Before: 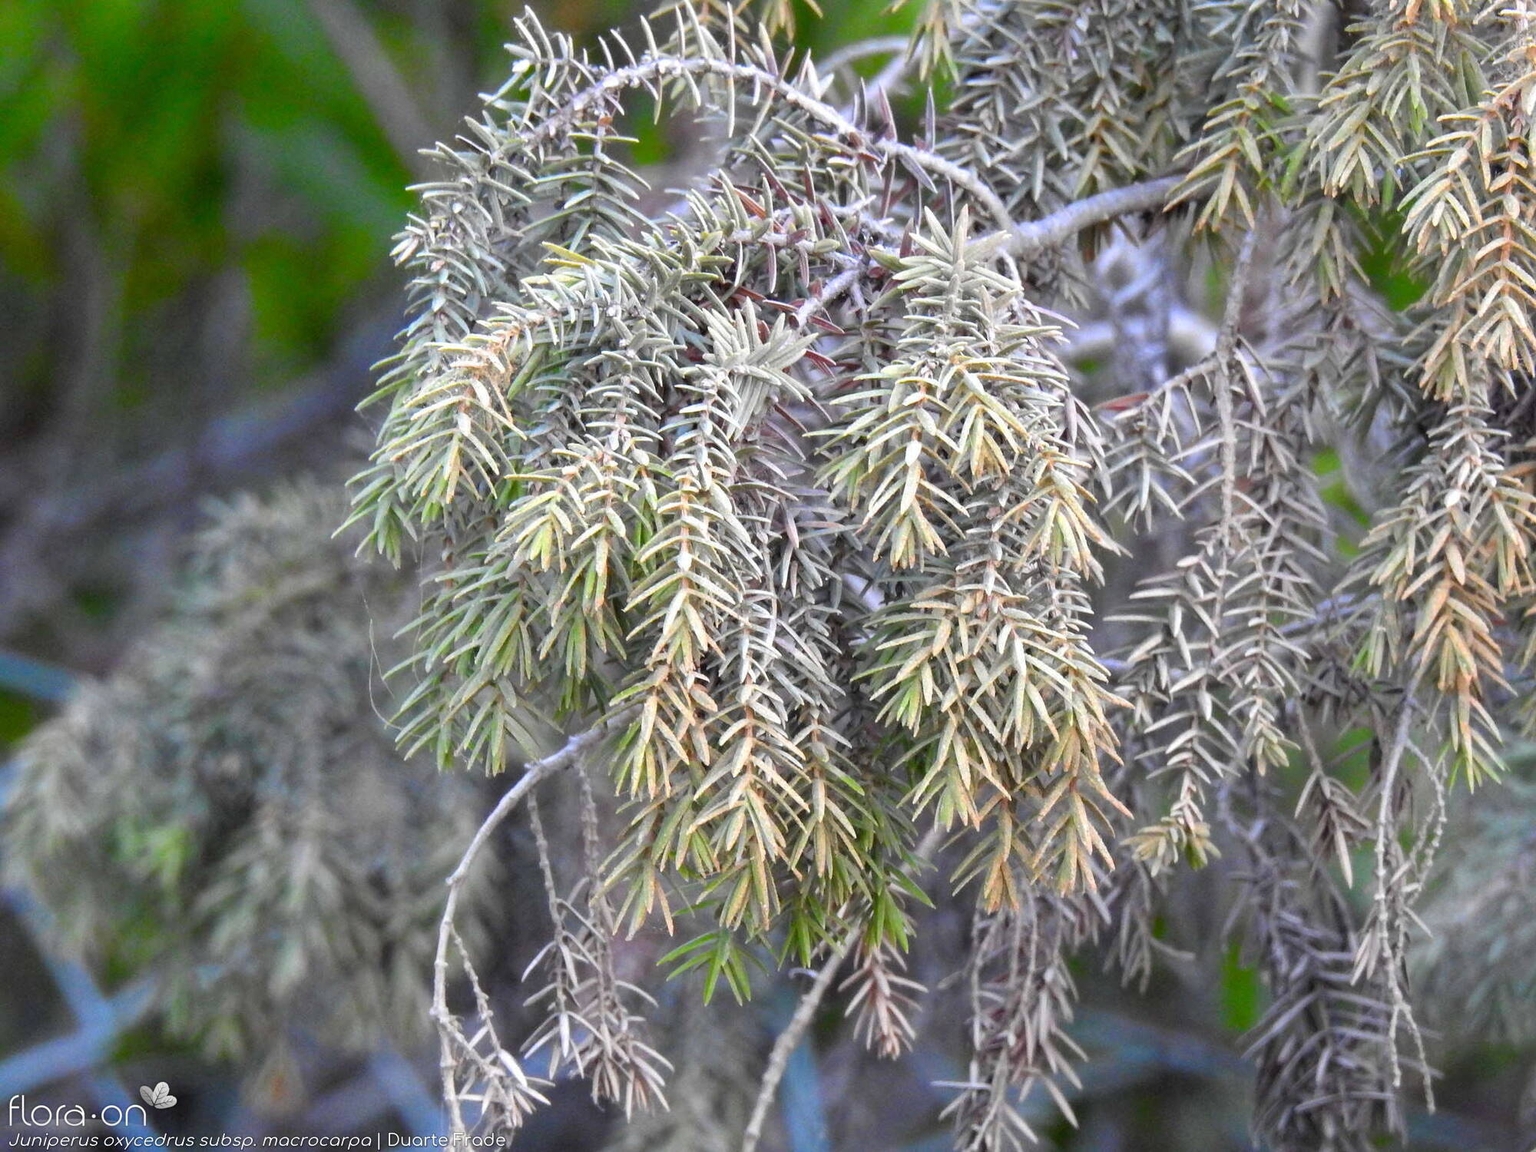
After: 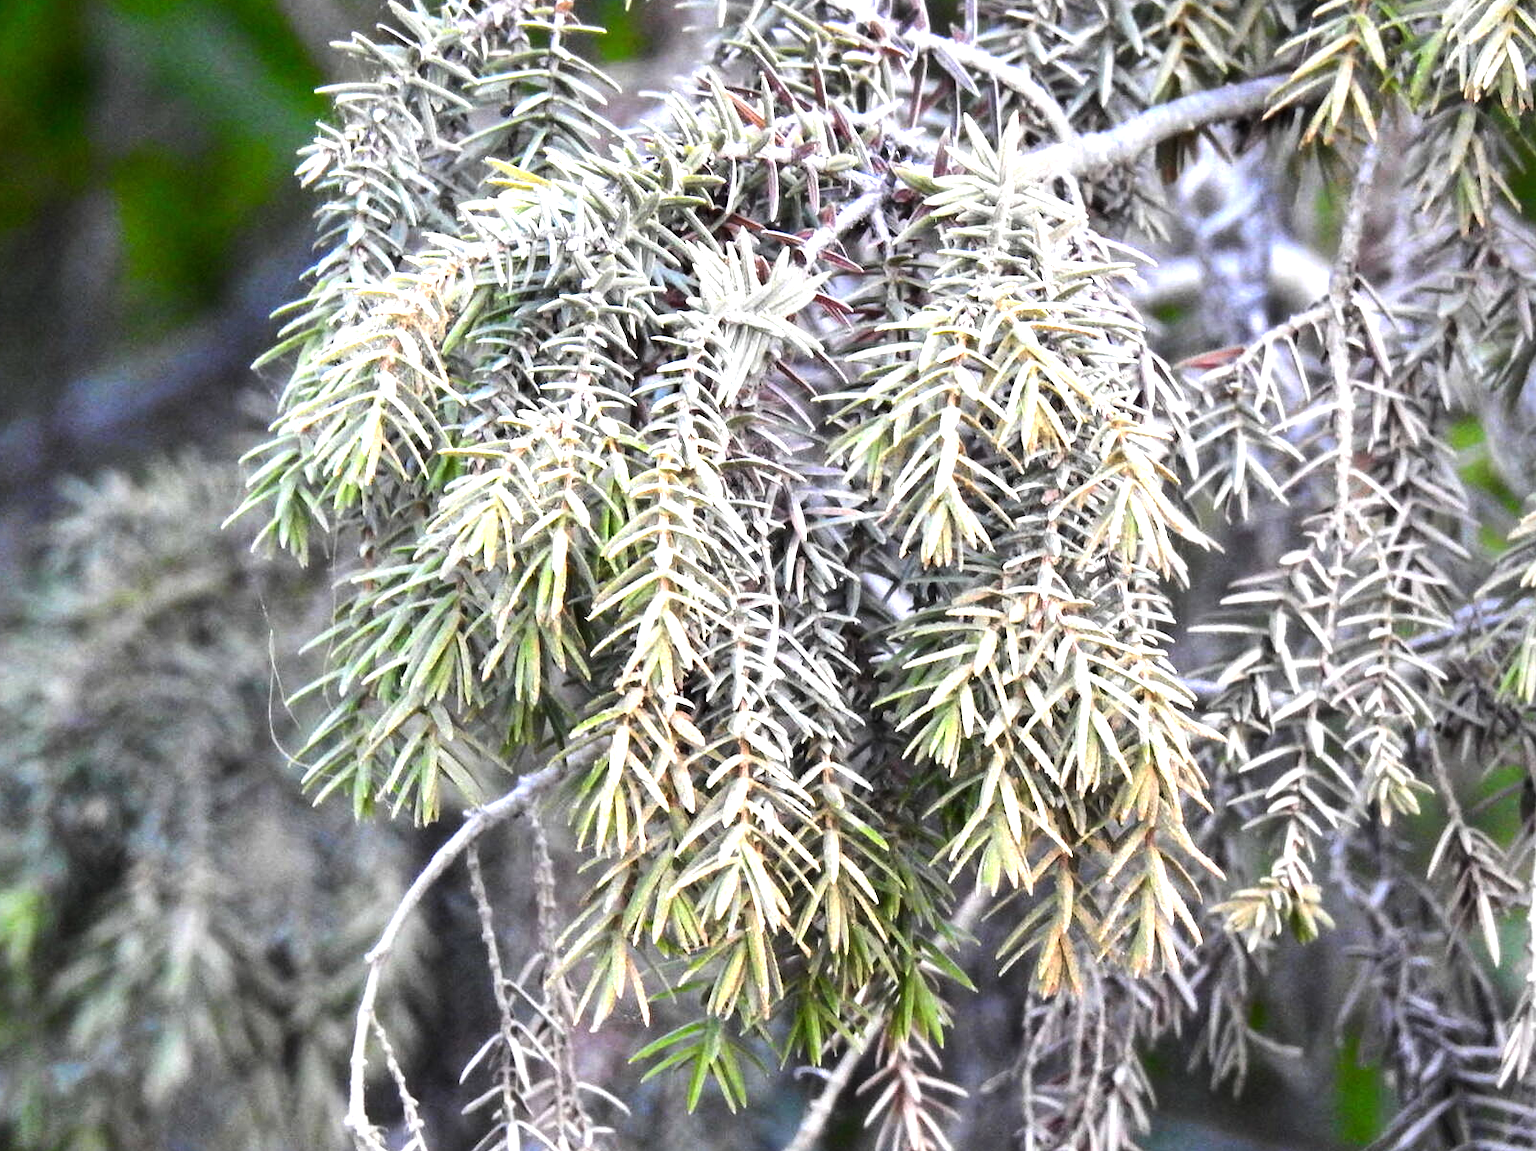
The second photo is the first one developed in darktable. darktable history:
crop and rotate: left 10.071%, top 10.071%, right 10.02%, bottom 10.02%
tone equalizer: -8 EV -1.08 EV, -7 EV -1.01 EV, -6 EV -0.867 EV, -5 EV -0.578 EV, -3 EV 0.578 EV, -2 EV 0.867 EV, -1 EV 1.01 EV, +0 EV 1.08 EV, edges refinement/feathering 500, mask exposure compensation -1.57 EV, preserve details no
